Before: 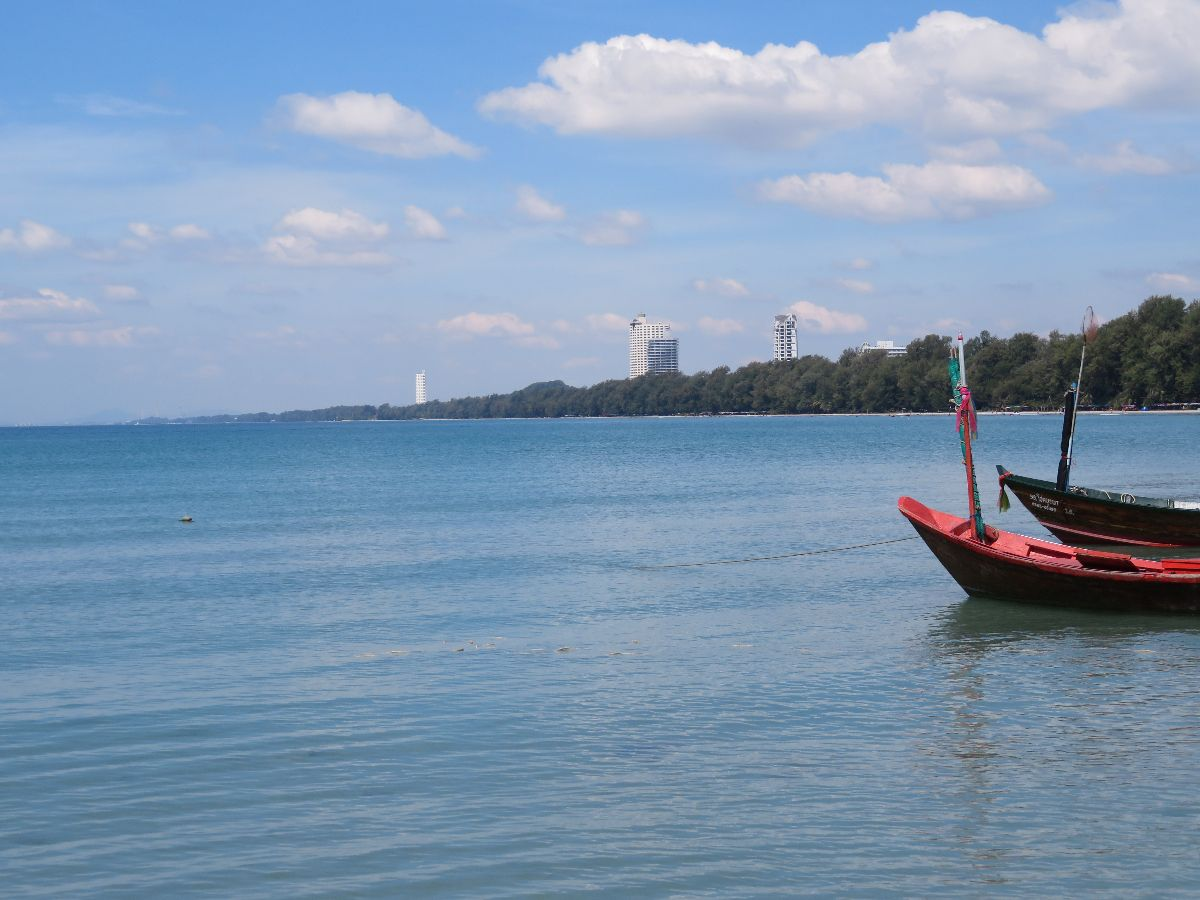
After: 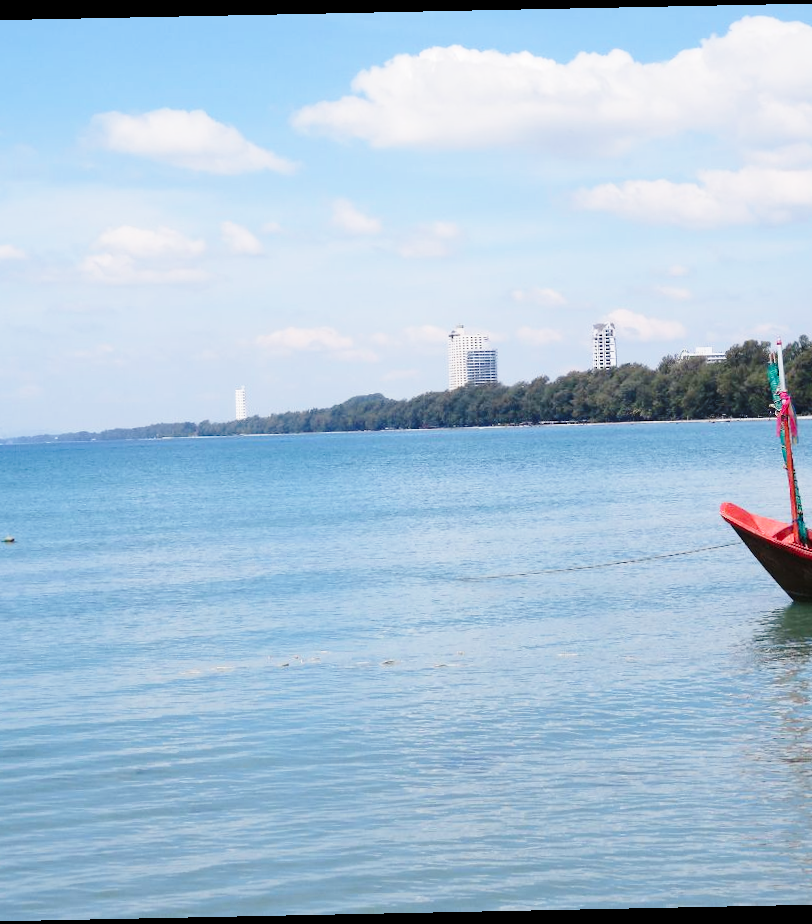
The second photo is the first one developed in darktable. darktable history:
base curve: curves: ch0 [(0, 0) (0.028, 0.03) (0.121, 0.232) (0.46, 0.748) (0.859, 0.968) (1, 1)], preserve colors none
crop and rotate: left 15.446%, right 17.836%
rotate and perspective: rotation -1.17°, automatic cropping off
